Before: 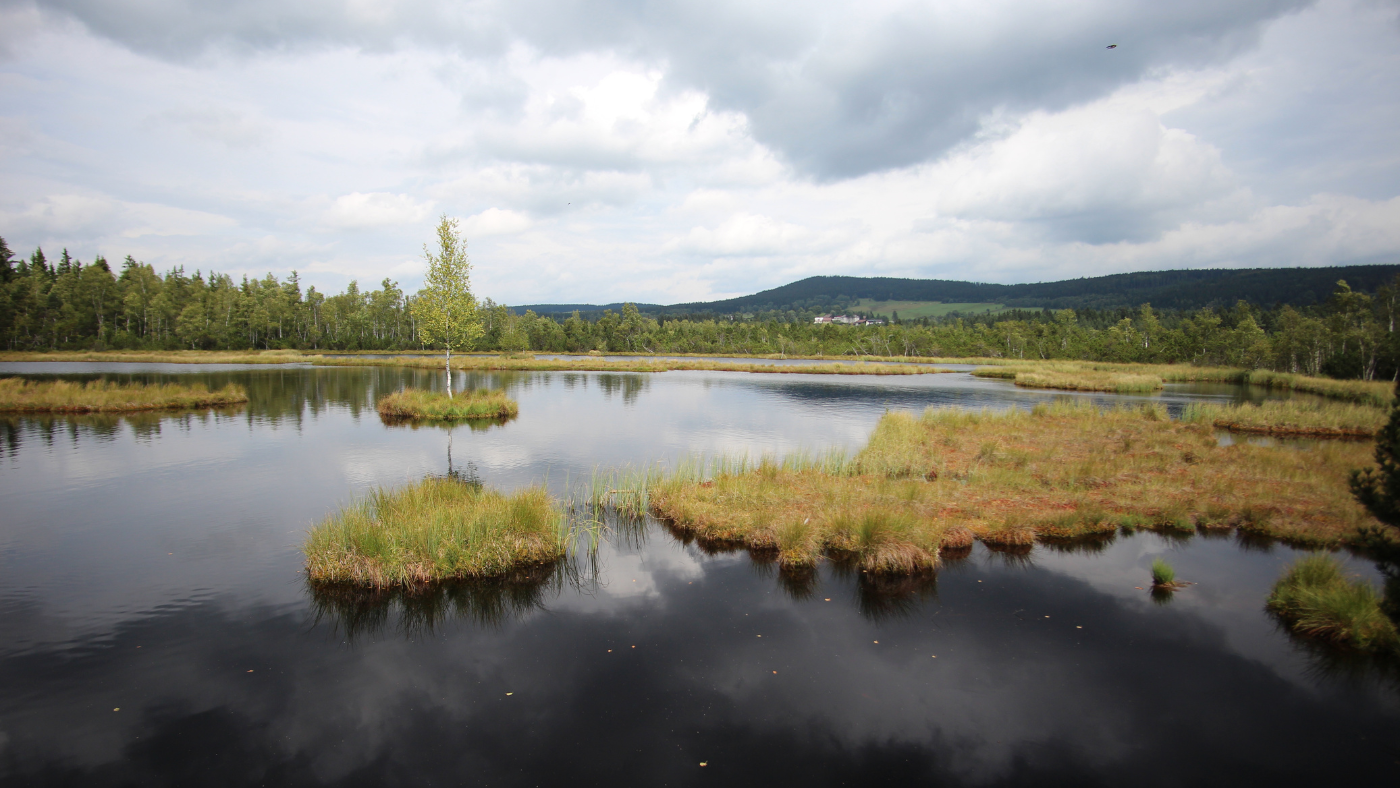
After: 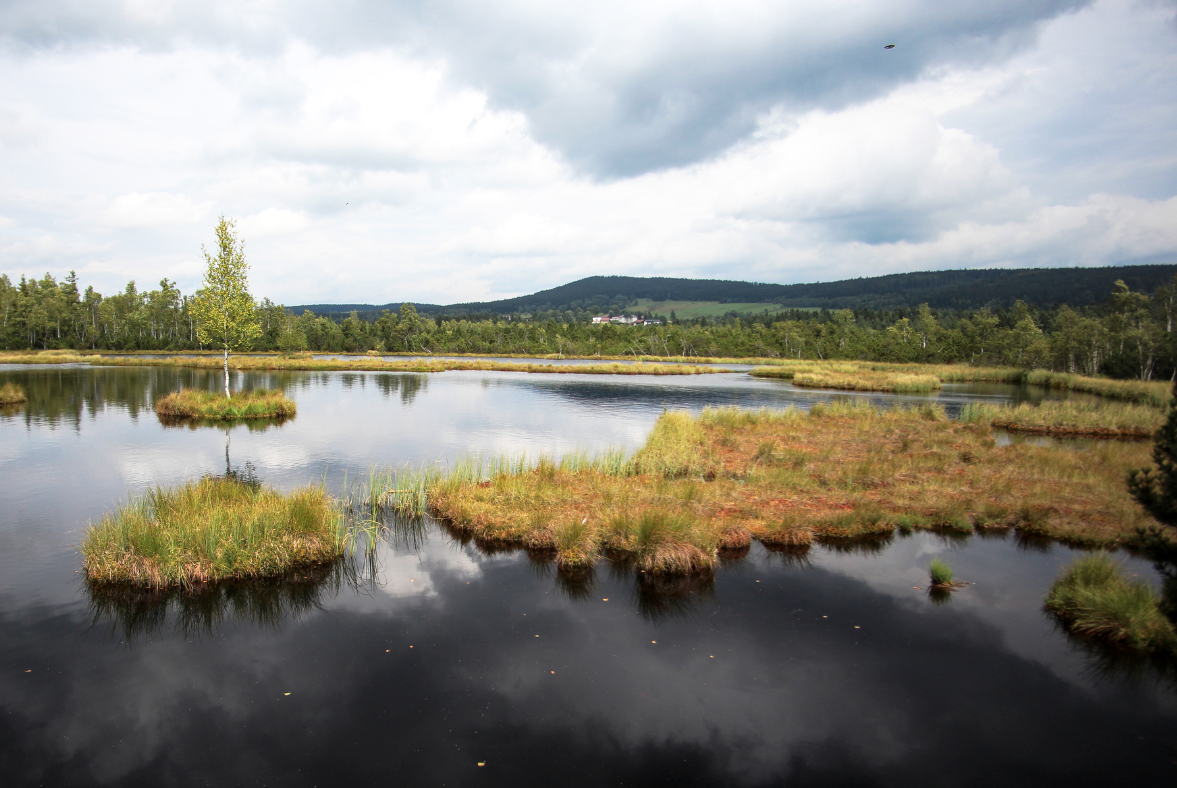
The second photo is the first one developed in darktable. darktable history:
base curve: curves: ch0 [(0, 0) (0.257, 0.25) (0.482, 0.586) (0.757, 0.871) (1, 1)], preserve colors none
local contrast: on, module defaults
crop: left 15.865%
